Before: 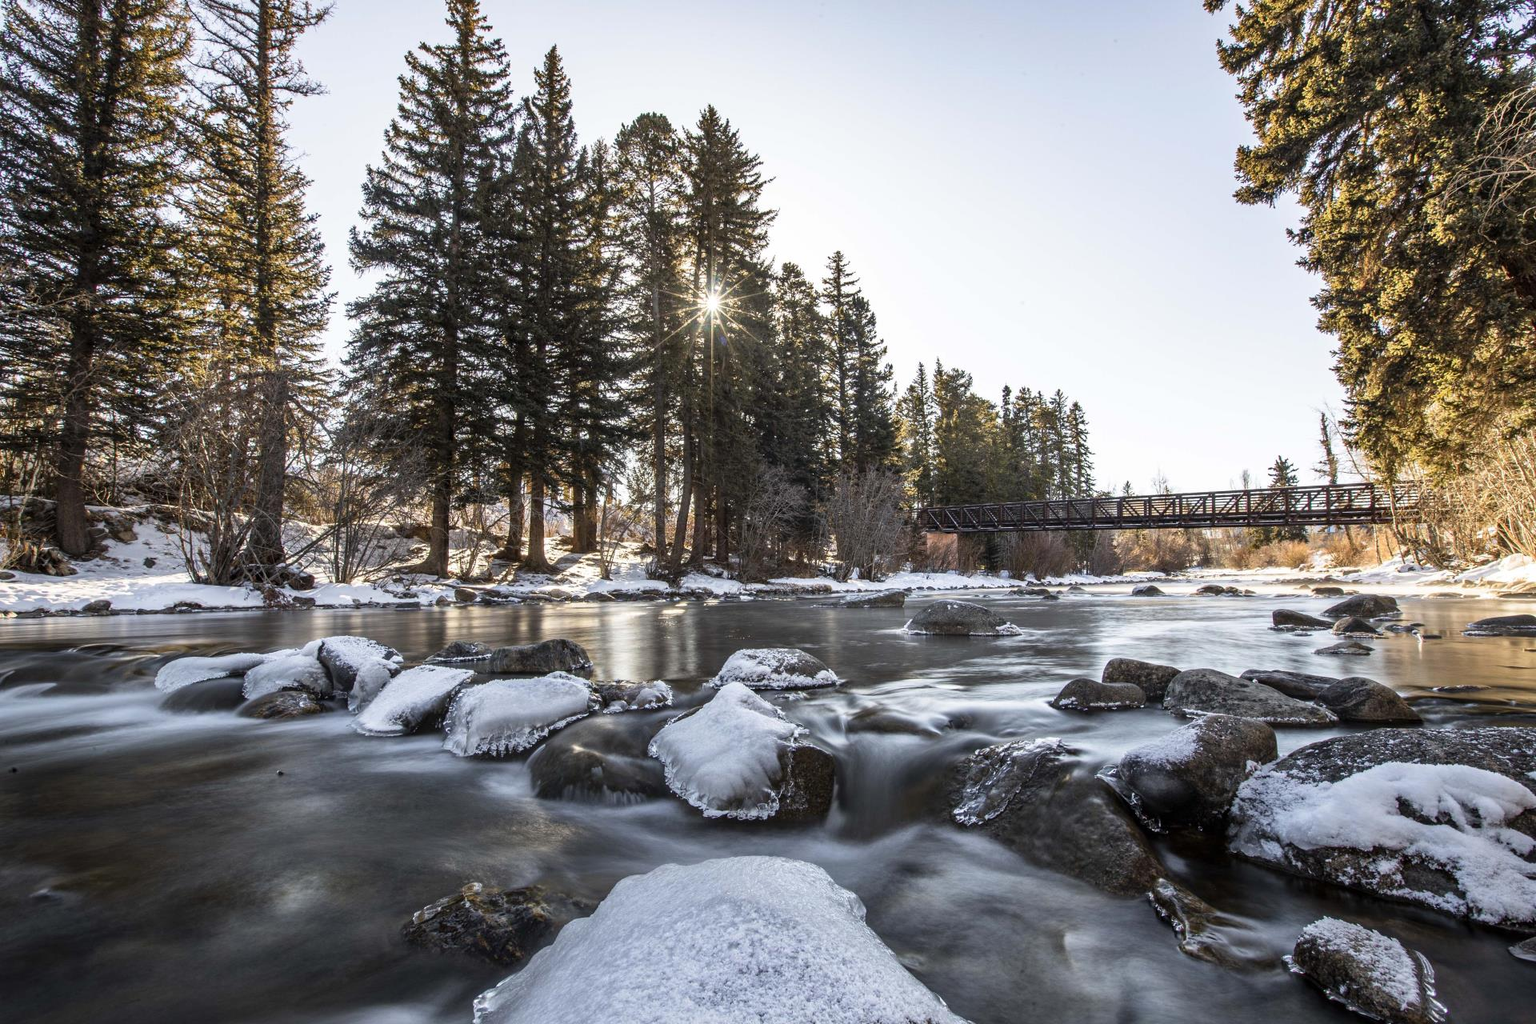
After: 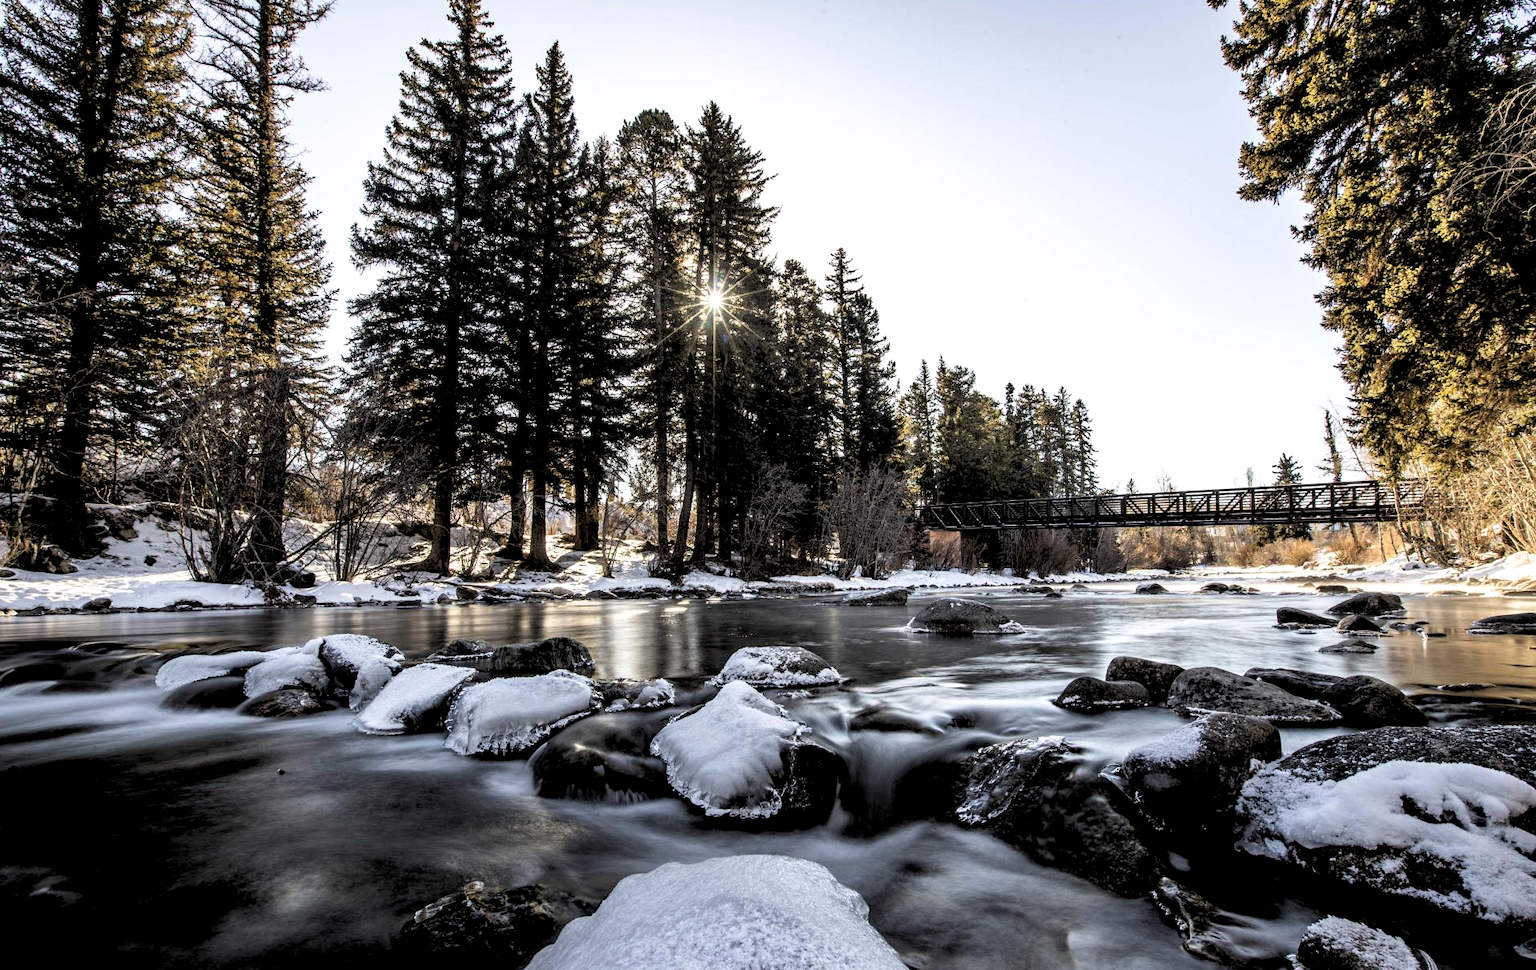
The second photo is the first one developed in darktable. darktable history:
rgb levels: levels [[0.034, 0.472, 0.904], [0, 0.5, 1], [0, 0.5, 1]]
crop: top 0.448%, right 0.264%, bottom 5.045%
